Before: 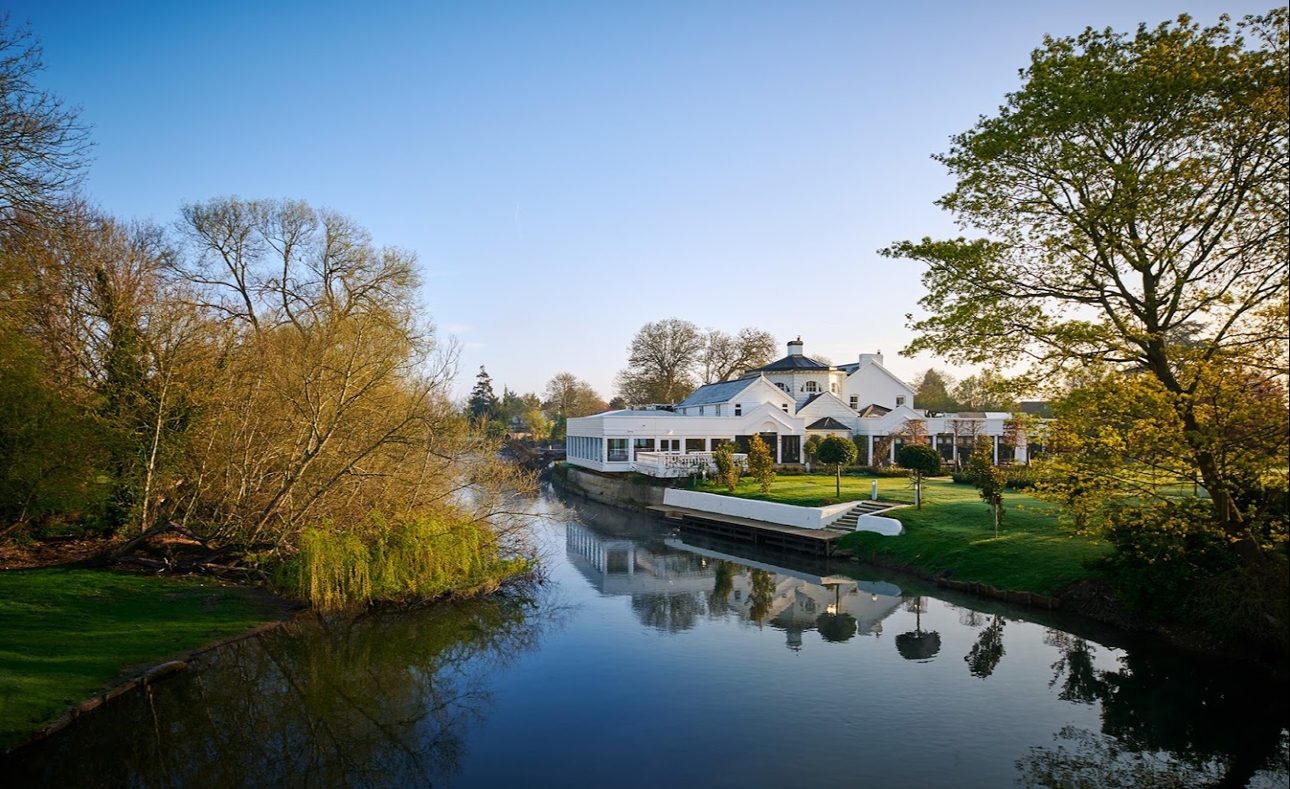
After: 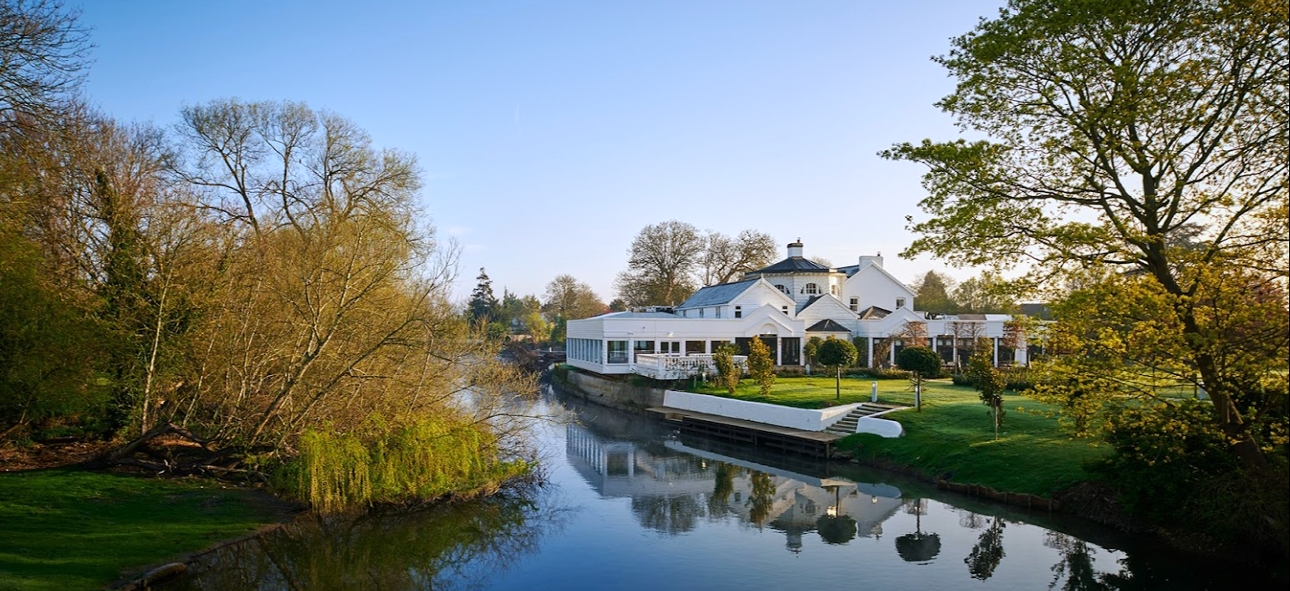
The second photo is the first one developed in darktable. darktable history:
white balance: red 0.983, blue 1.036
crop and rotate: top 12.5%, bottom 12.5%
